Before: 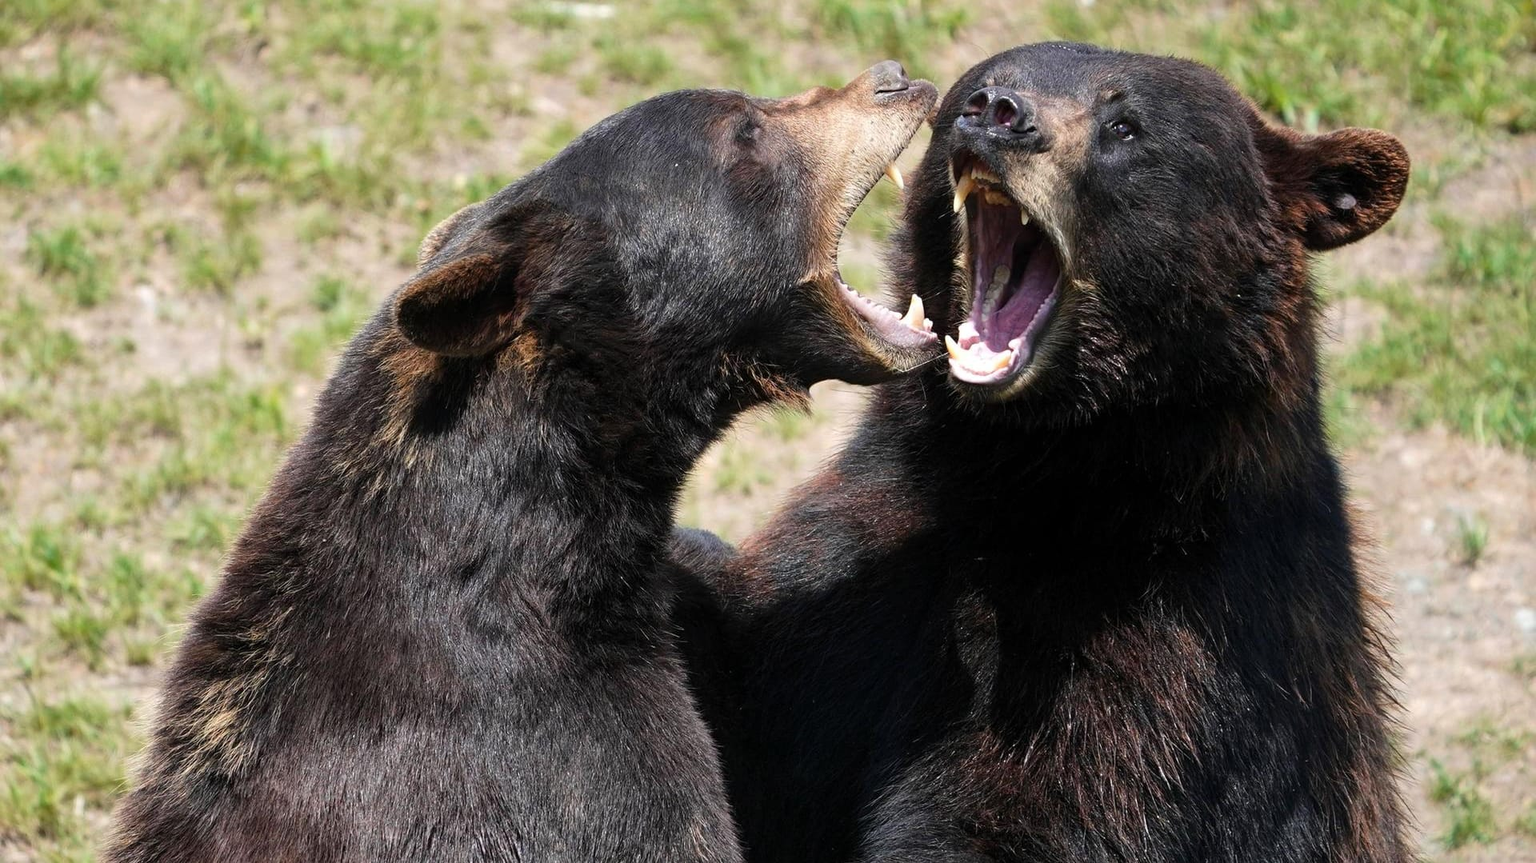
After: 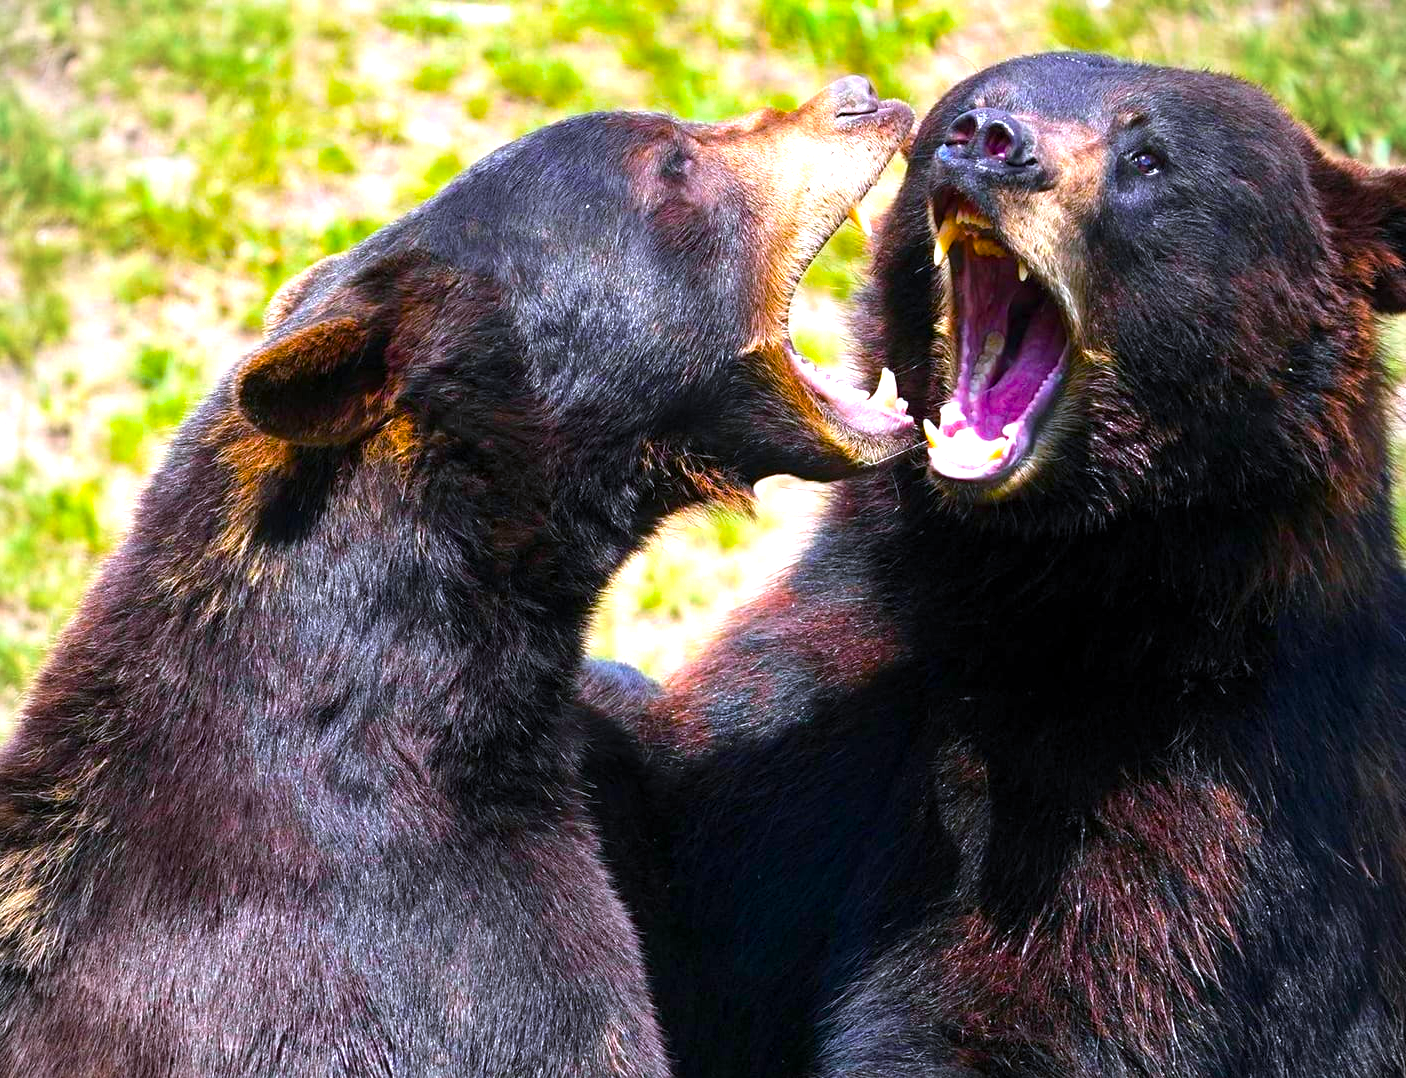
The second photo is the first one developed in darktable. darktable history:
color calibration: illuminant as shot in camera, x 0.358, y 0.373, temperature 4628.91 K
crop: left 13.443%, right 13.31%
color balance rgb: linear chroma grading › global chroma 42%, perceptual saturation grading › global saturation 42%, perceptual brilliance grading › global brilliance 25%, global vibrance 33%
vignetting: brightness -0.167
